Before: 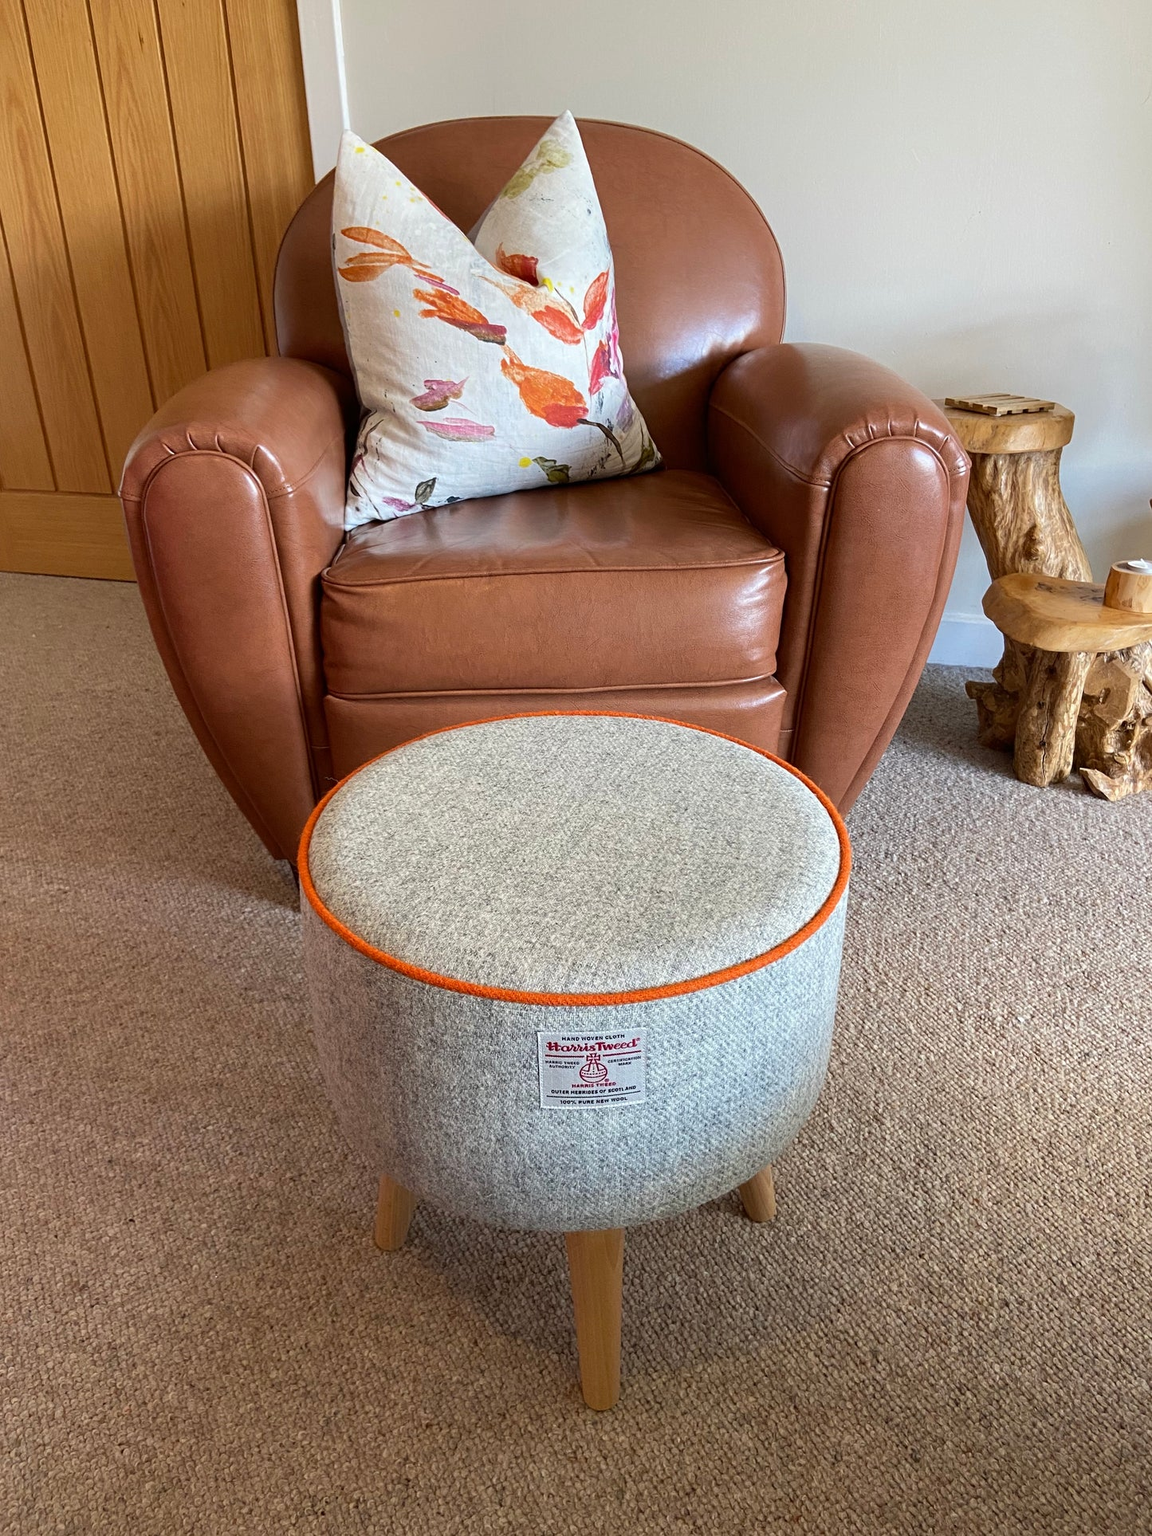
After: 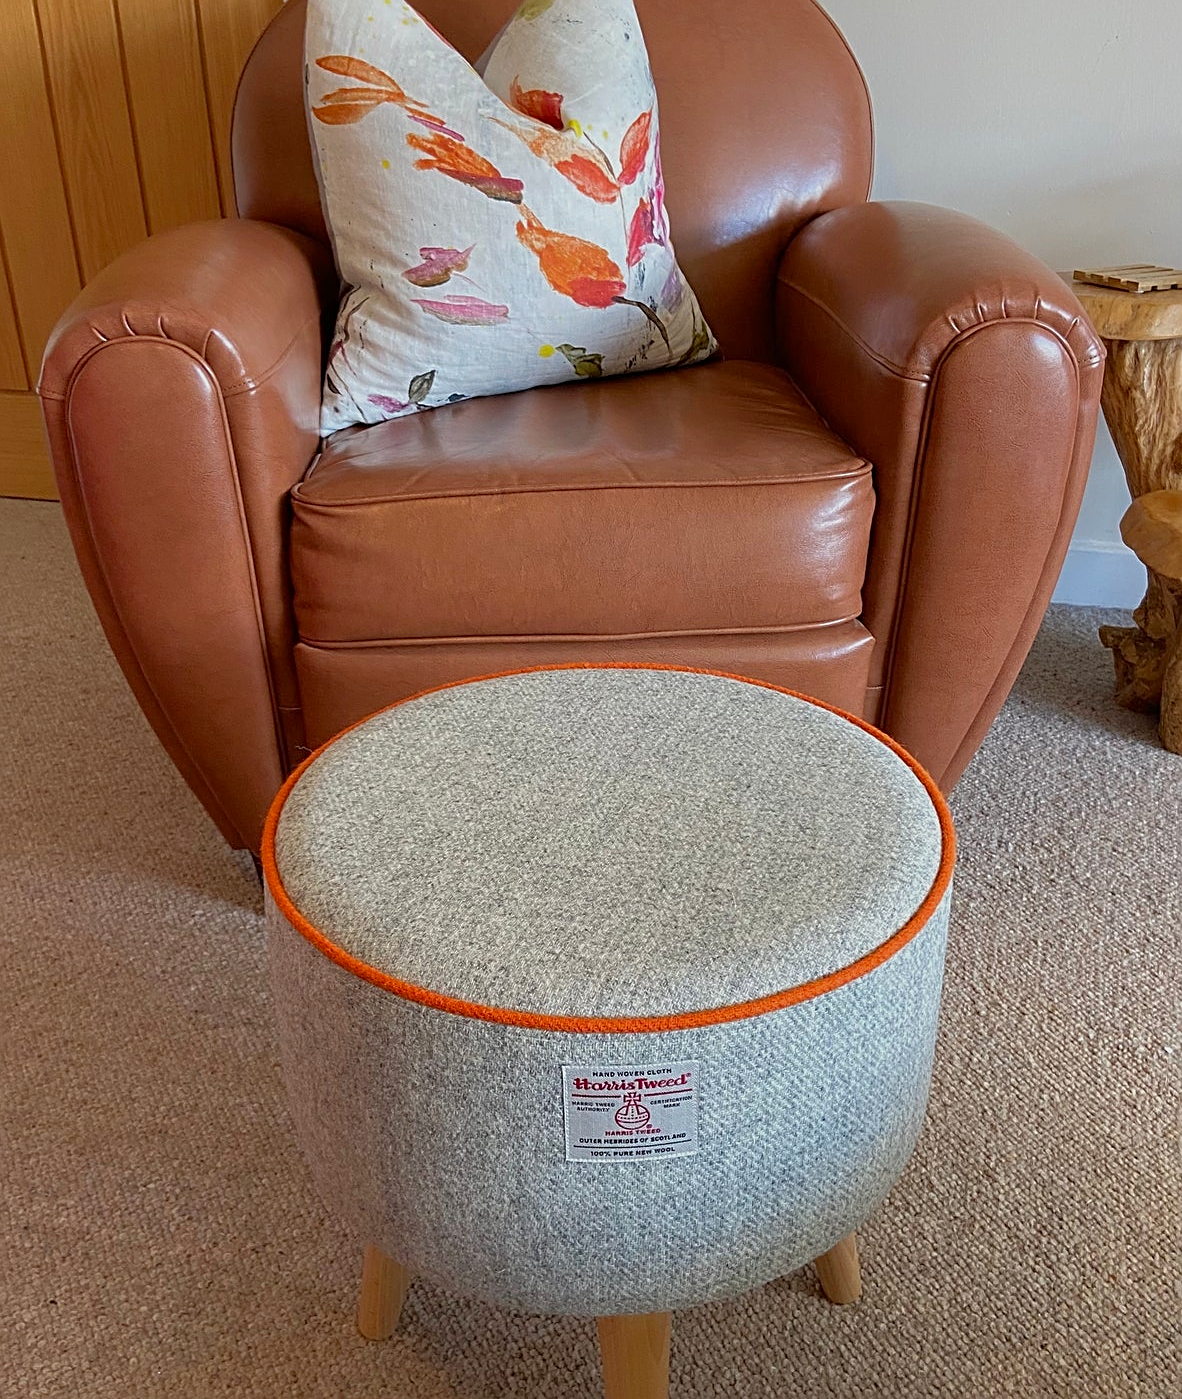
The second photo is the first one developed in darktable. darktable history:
tone equalizer: -8 EV 0.229 EV, -7 EV 0.391 EV, -6 EV 0.392 EV, -5 EV 0.278 EV, -3 EV -0.268 EV, -2 EV -0.412 EV, -1 EV -0.429 EV, +0 EV -0.251 EV, edges refinement/feathering 500, mask exposure compensation -1.57 EV, preserve details no
sharpen: on, module defaults
crop: left 7.757%, top 11.931%, right 10.257%, bottom 15.419%
color correction: highlights b* 0.056, saturation 1.08
